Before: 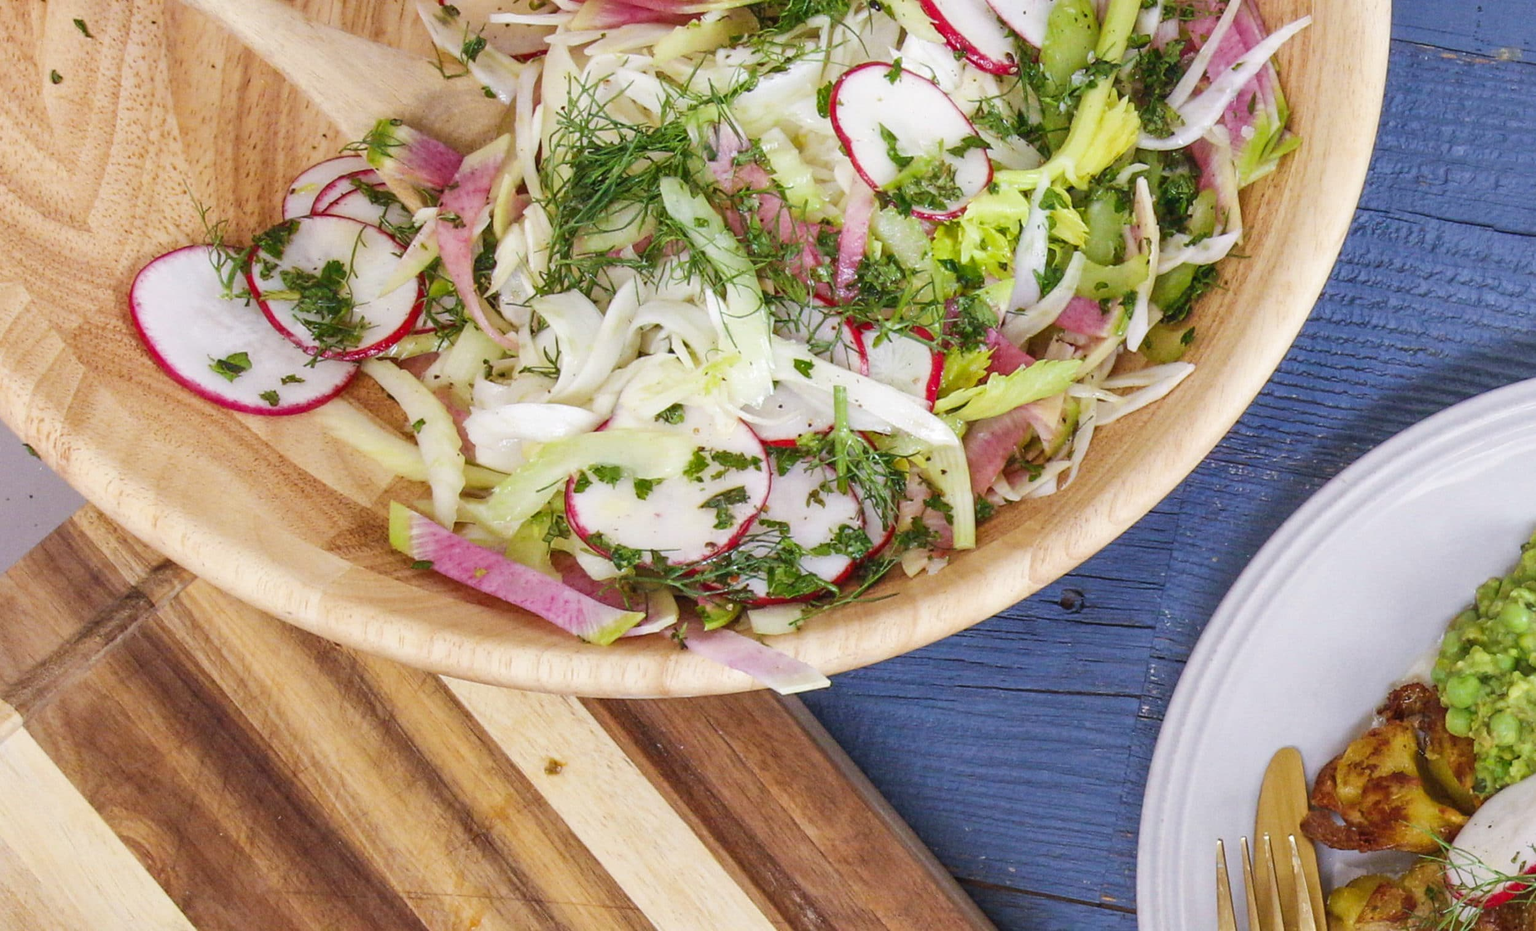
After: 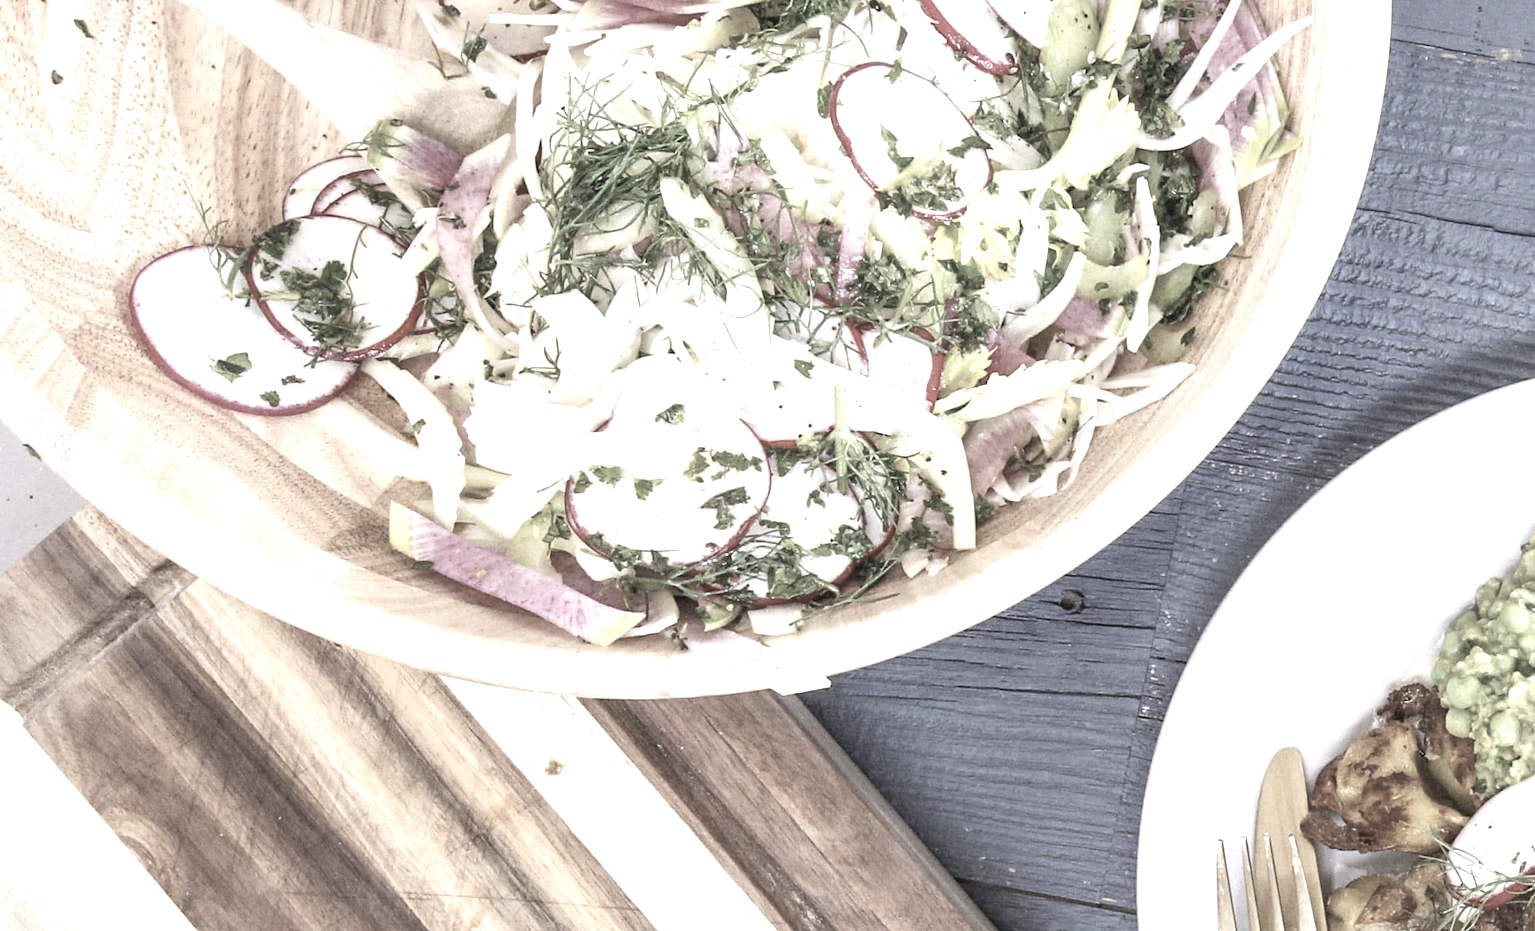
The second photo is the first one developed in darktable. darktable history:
tone equalizer: -8 EV -0.451 EV, -7 EV -0.399 EV, -6 EV -0.32 EV, -5 EV -0.246 EV, -3 EV 0.245 EV, -2 EV 0.347 EV, -1 EV 0.402 EV, +0 EV 0.432 EV, mask exposure compensation -0.501 EV
color correction: highlights b* -0.032, saturation 0.249
exposure: black level correction 0, exposure 0.699 EV, compensate exposure bias true, compensate highlight preservation false
